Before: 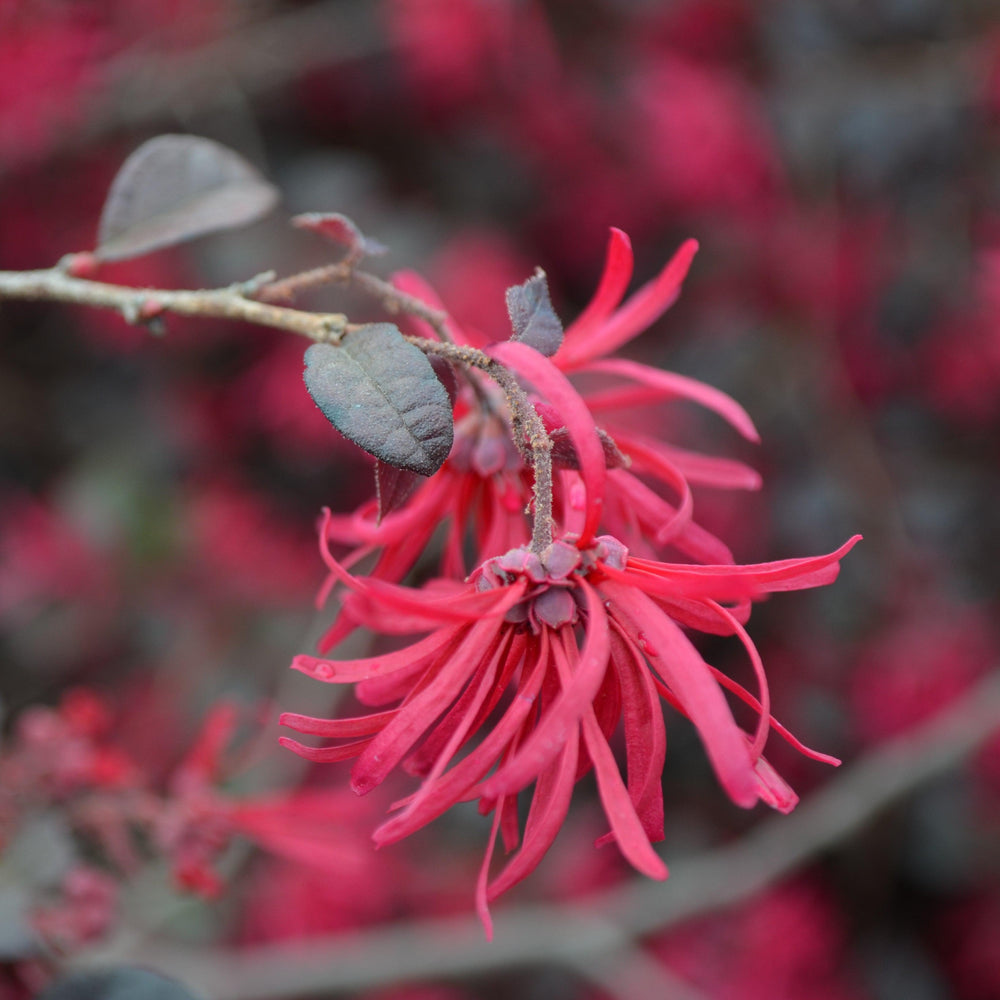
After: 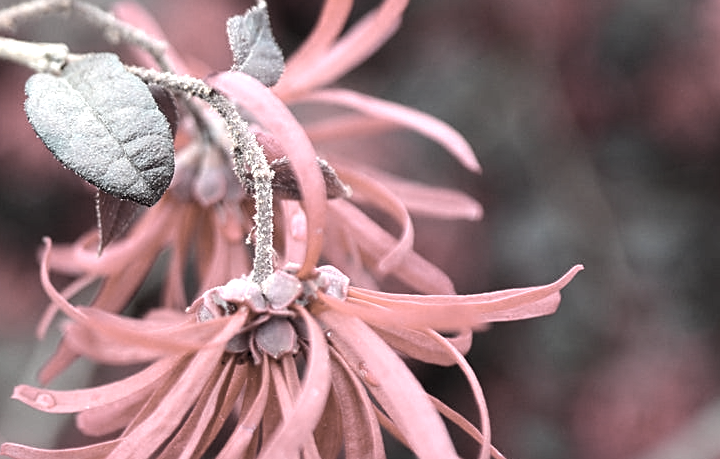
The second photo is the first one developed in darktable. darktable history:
color correction: saturation 0.3
crop and rotate: left 27.938%, top 27.046%, bottom 27.046%
levels: levels [0.012, 0.367, 0.697]
sharpen: on, module defaults
